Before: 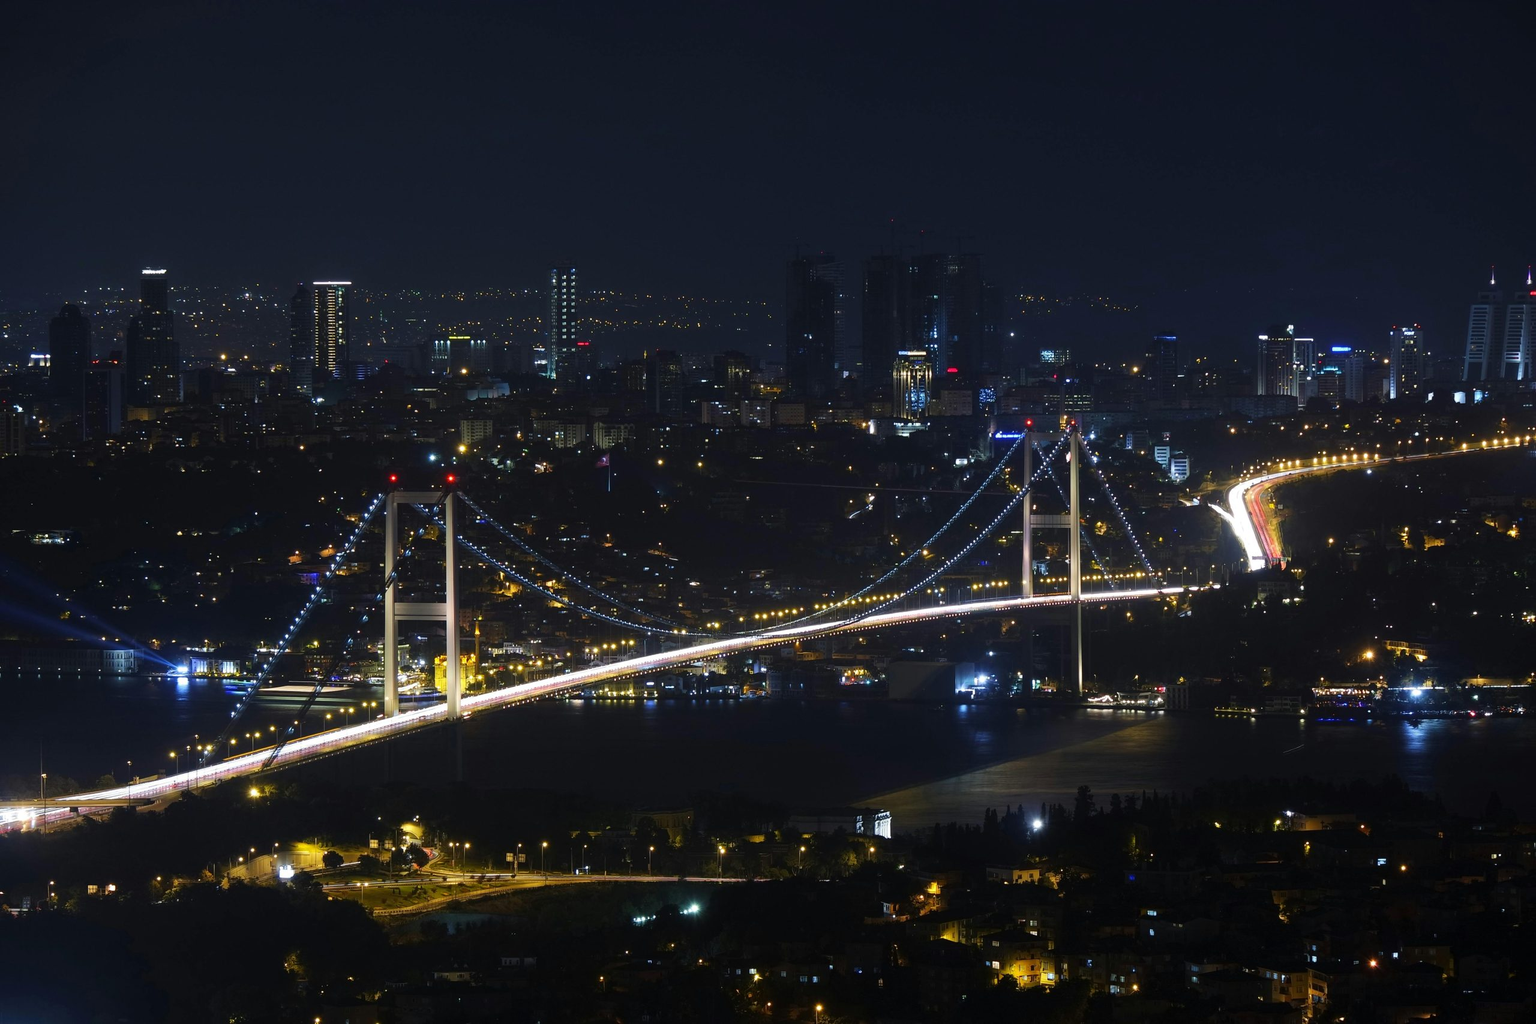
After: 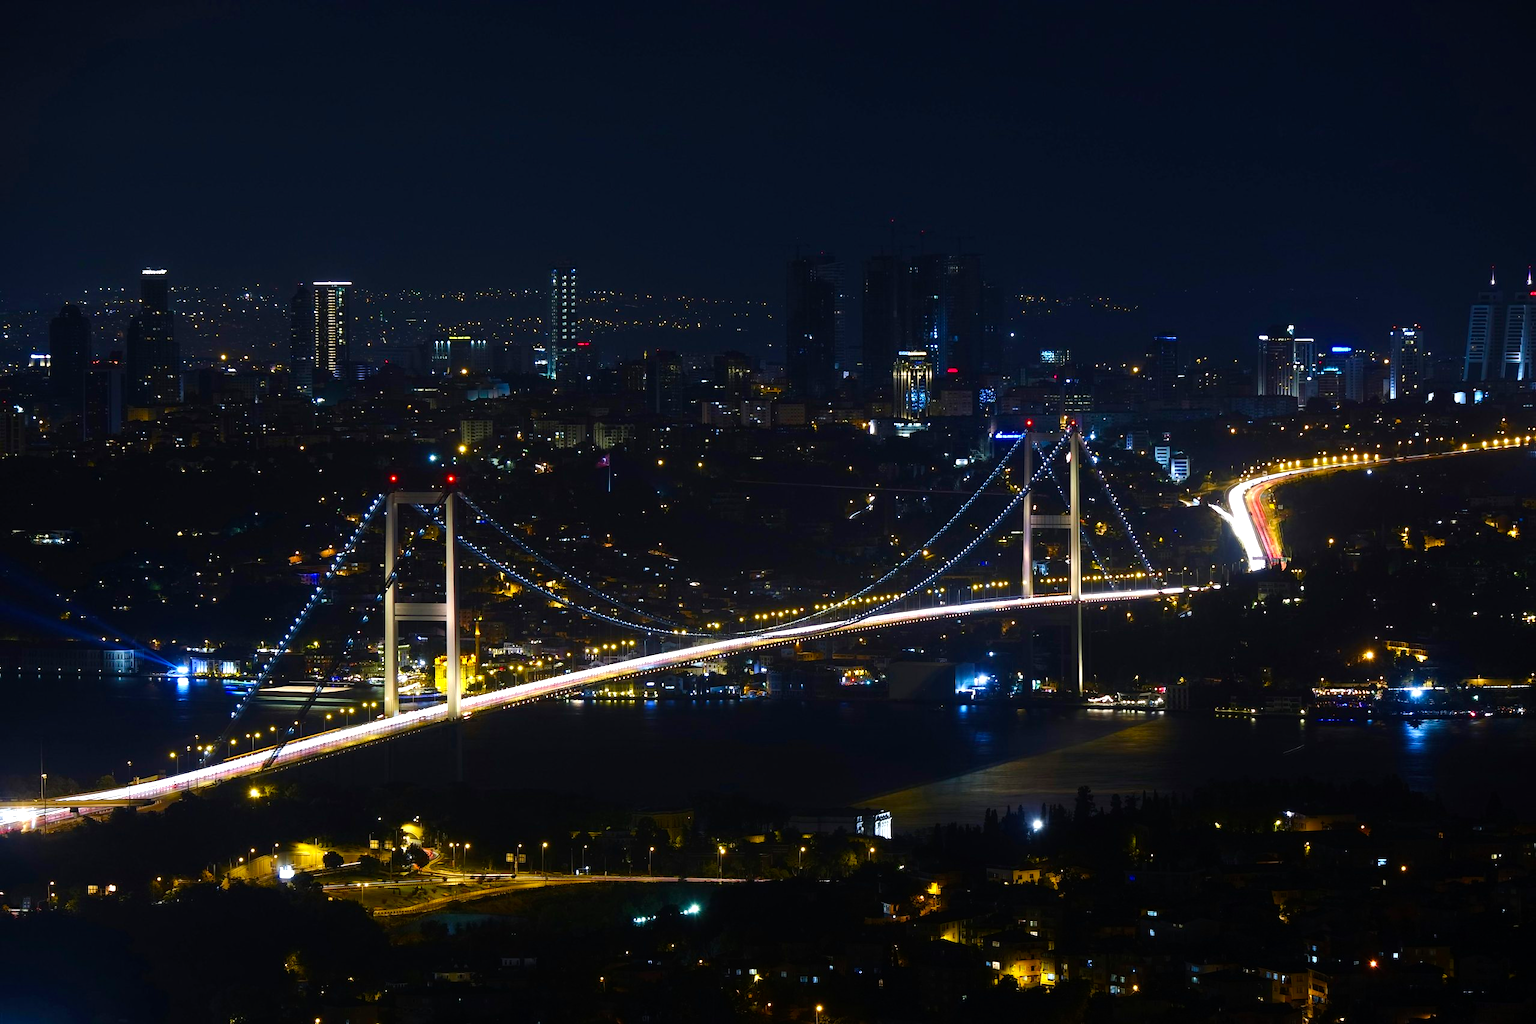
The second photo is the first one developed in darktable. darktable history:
color balance rgb: shadows lift › luminance -20%, power › hue 72.24°, highlights gain › luminance 15%, global offset › hue 171.6°, perceptual saturation grading › global saturation 14.09%, perceptual saturation grading › highlights -25%, perceptual saturation grading › shadows 25%, global vibrance 25%, contrast 10%
contrast brightness saturation: contrast 0.04, saturation 0.16
